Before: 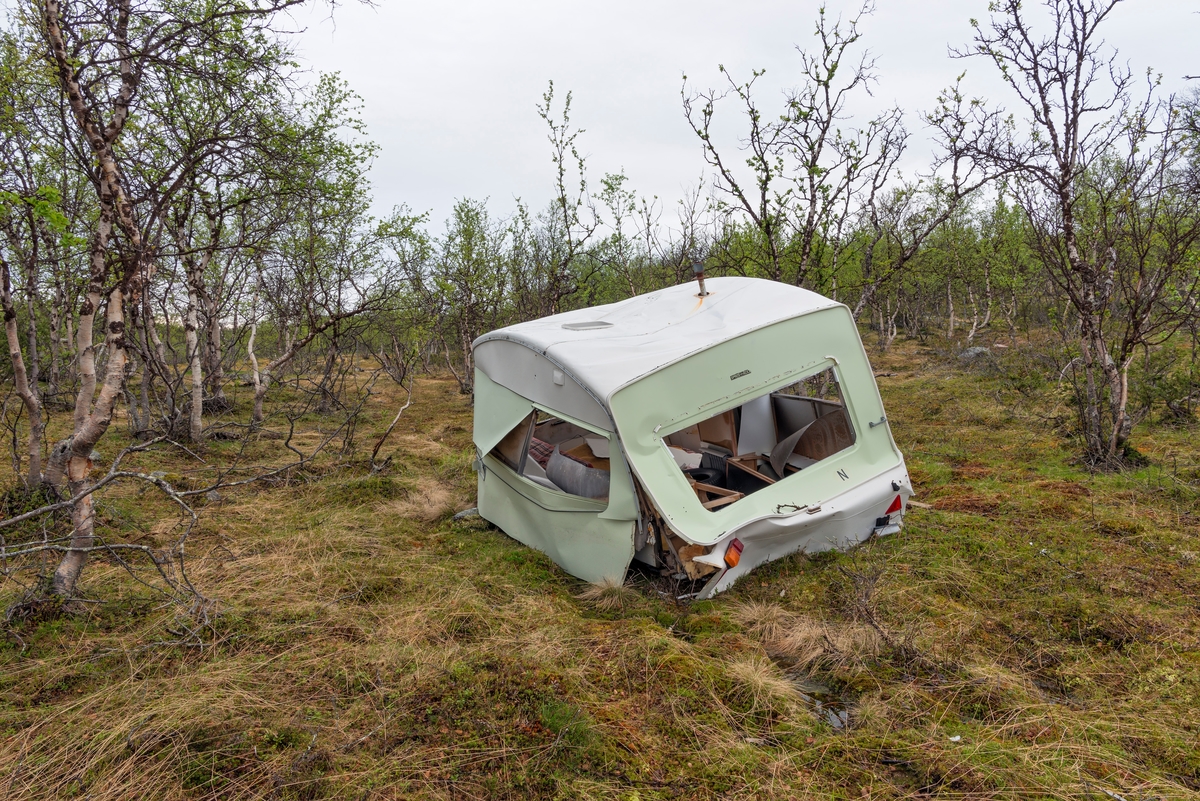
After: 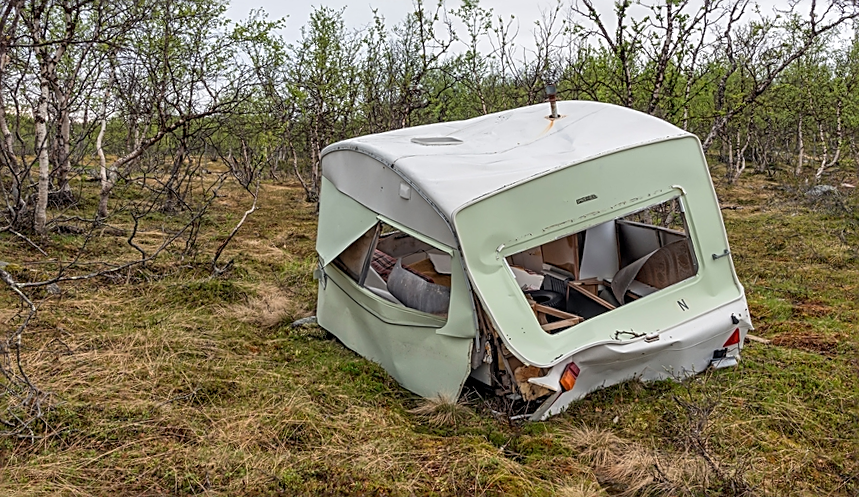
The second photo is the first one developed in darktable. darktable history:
crop and rotate: angle -3.37°, left 9.79%, top 20.73%, right 12.42%, bottom 11.82%
sharpen: amount 0.75
local contrast: on, module defaults
